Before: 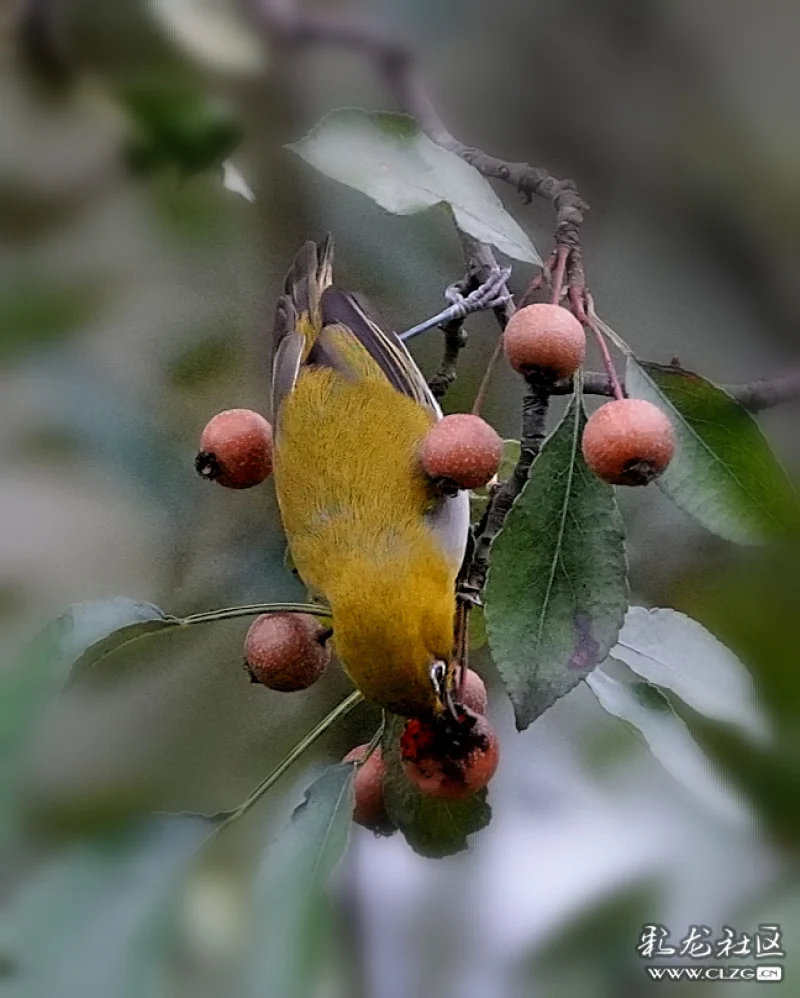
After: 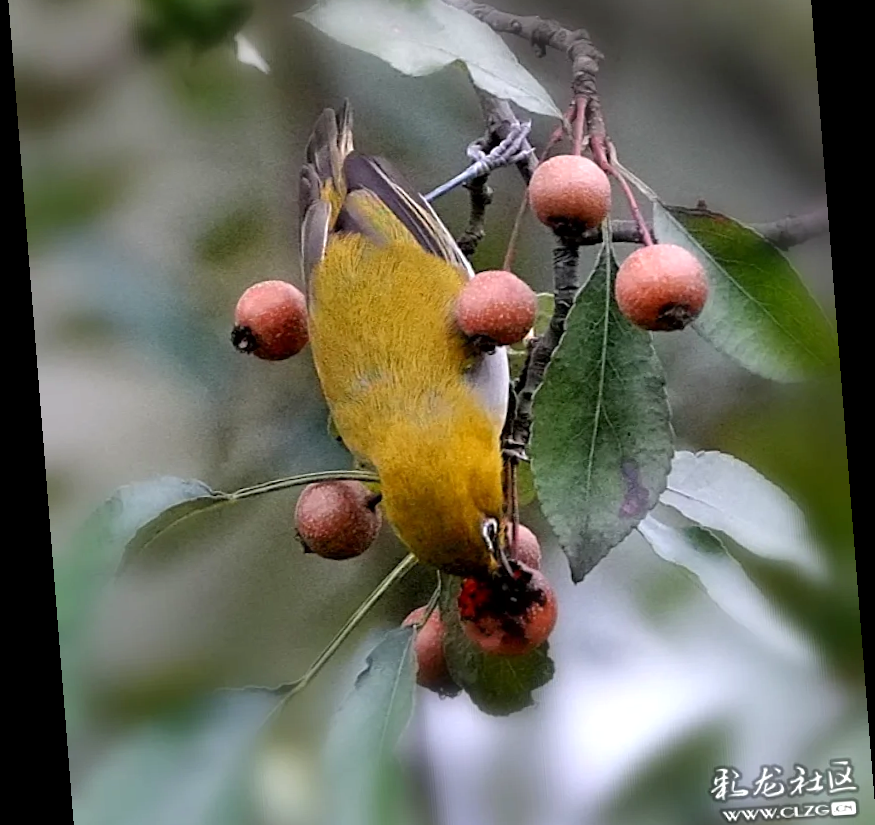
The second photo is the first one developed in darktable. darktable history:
rotate and perspective: rotation -4.2°, shear 0.006, automatic cropping off
exposure: black level correction 0.001, exposure 0.5 EV, compensate exposure bias true, compensate highlight preservation false
crop and rotate: top 15.774%, bottom 5.506%
